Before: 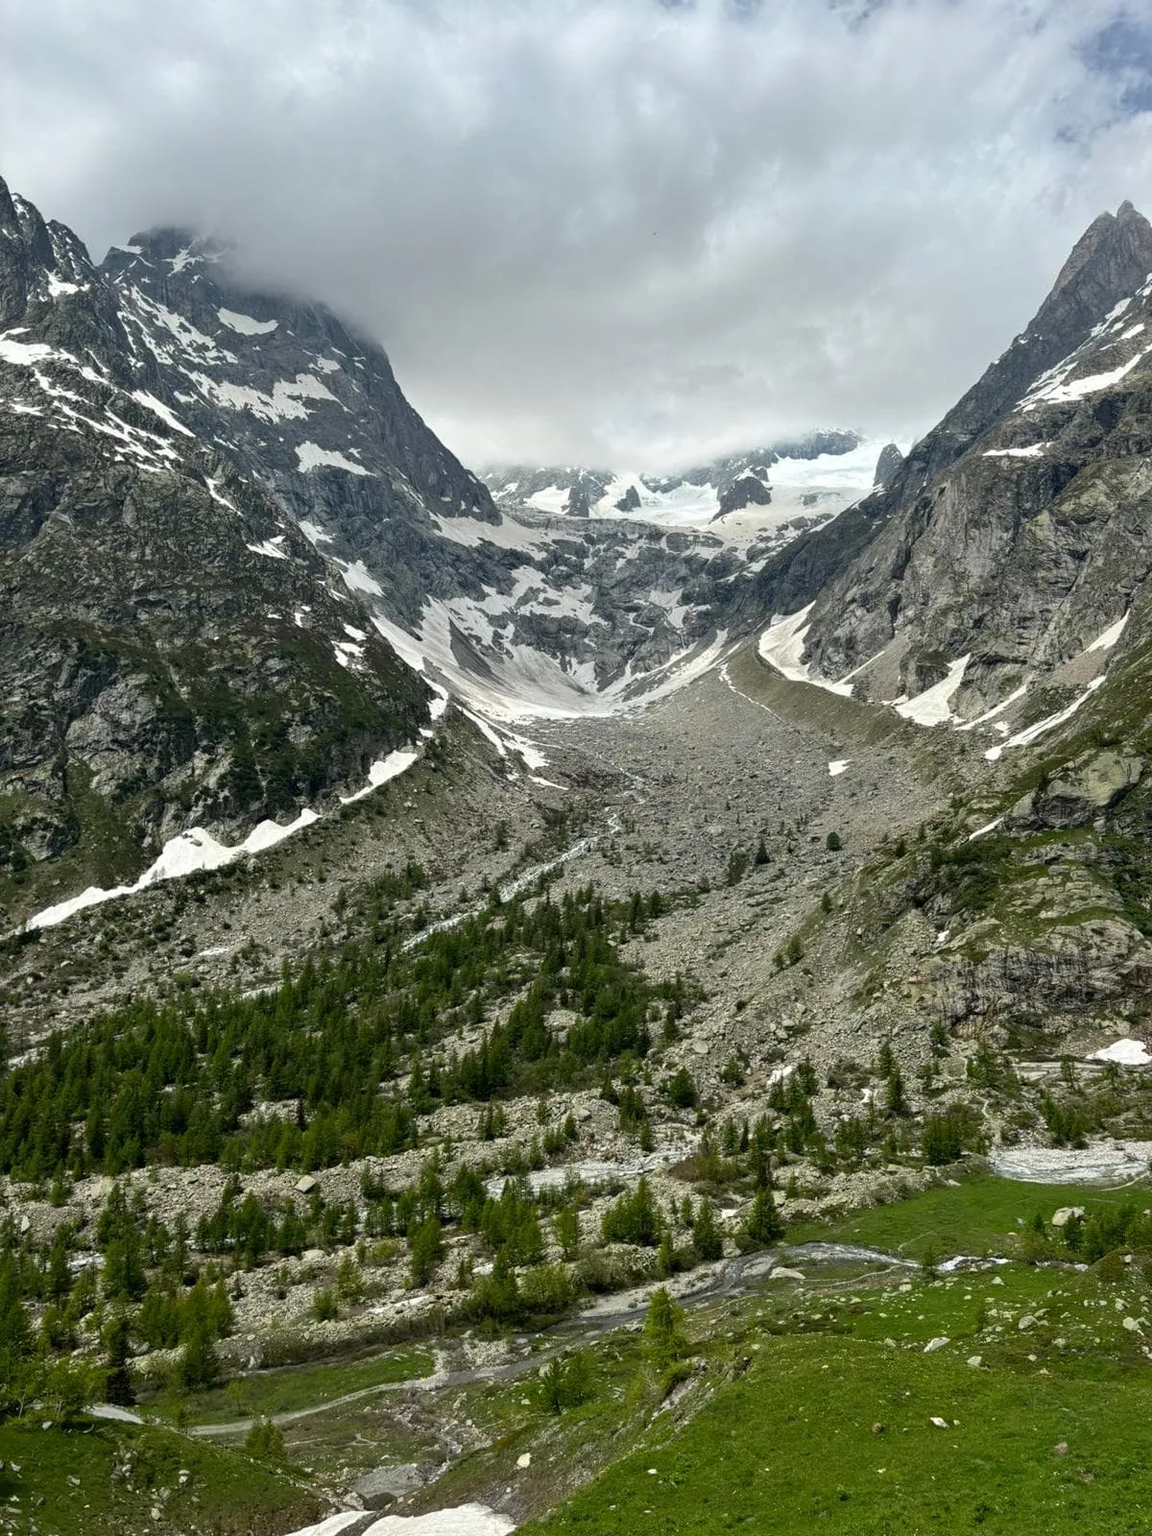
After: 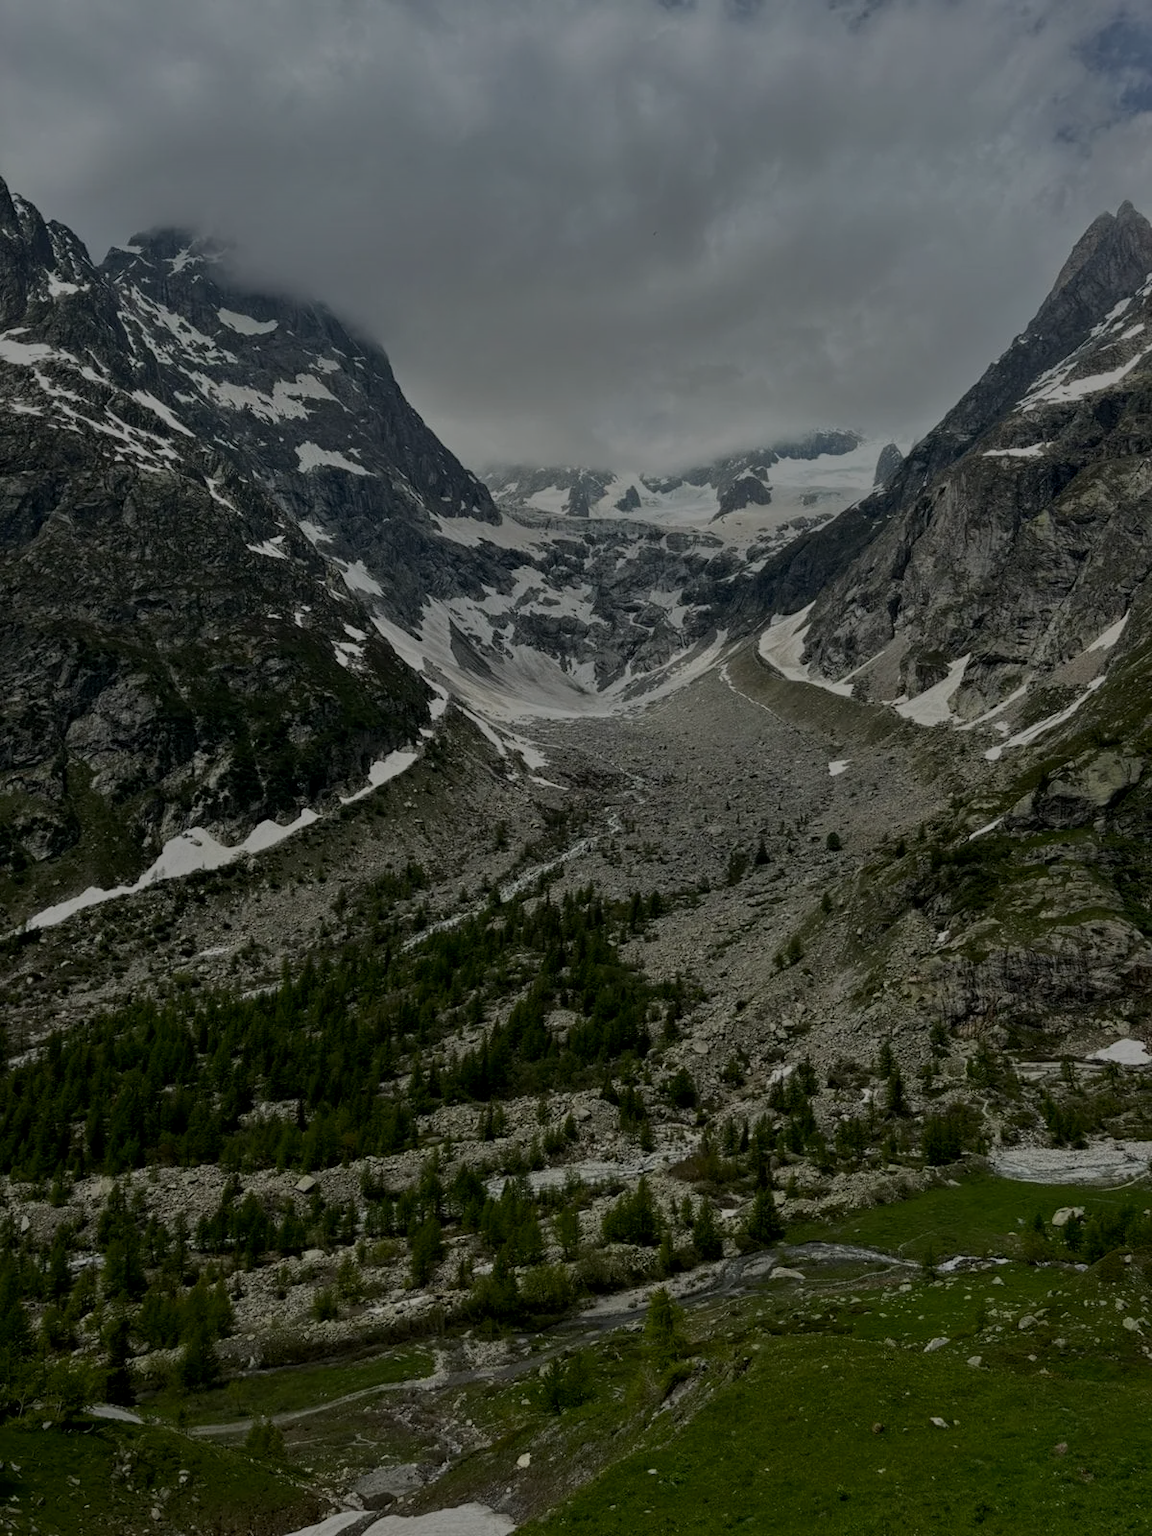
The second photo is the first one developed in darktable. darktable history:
exposure: black level correction 0.007, exposure 0.159 EV, compensate highlight preservation false
white balance: emerald 1
tone equalizer: -8 EV -2 EV, -7 EV -2 EV, -6 EV -2 EV, -5 EV -2 EV, -4 EV -2 EV, -3 EV -2 EV, -2 EV -2 EV, -1 EV -1.63 EV, +0 EV -2 EV
